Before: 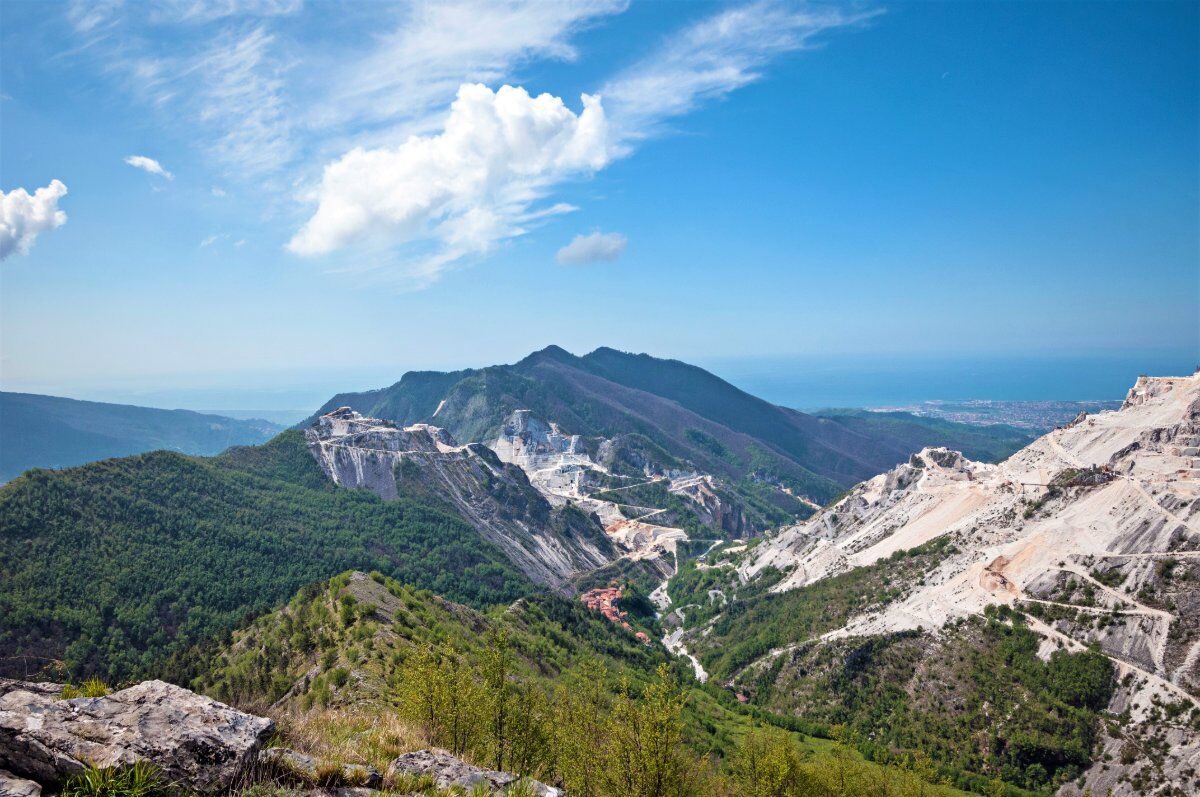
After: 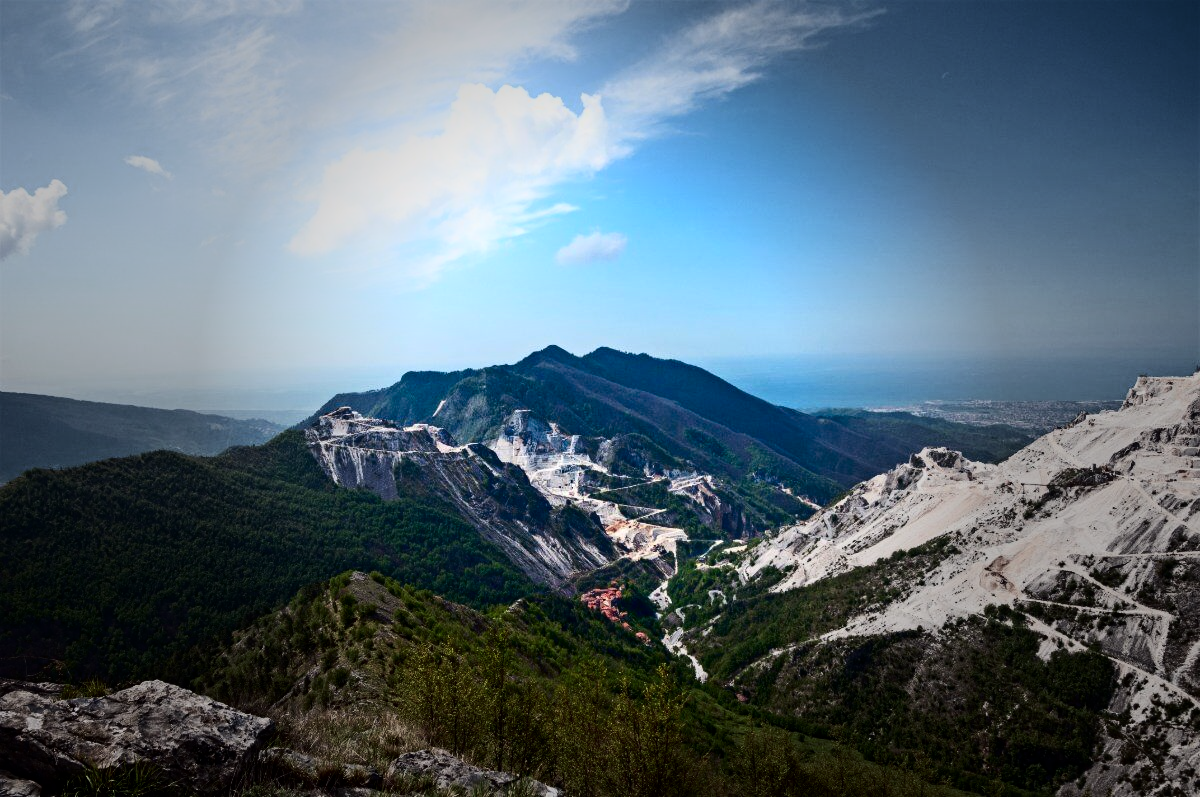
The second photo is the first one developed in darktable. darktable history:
shadows and highlights: shadows -53.88, highlights 85.36, soften with gaussian
contrast brightness saturation: contrast 0.237, brightness -0.232, saturation 0.144
vignetting: fall-off start 32.21%, fall-off radius 35.55%
